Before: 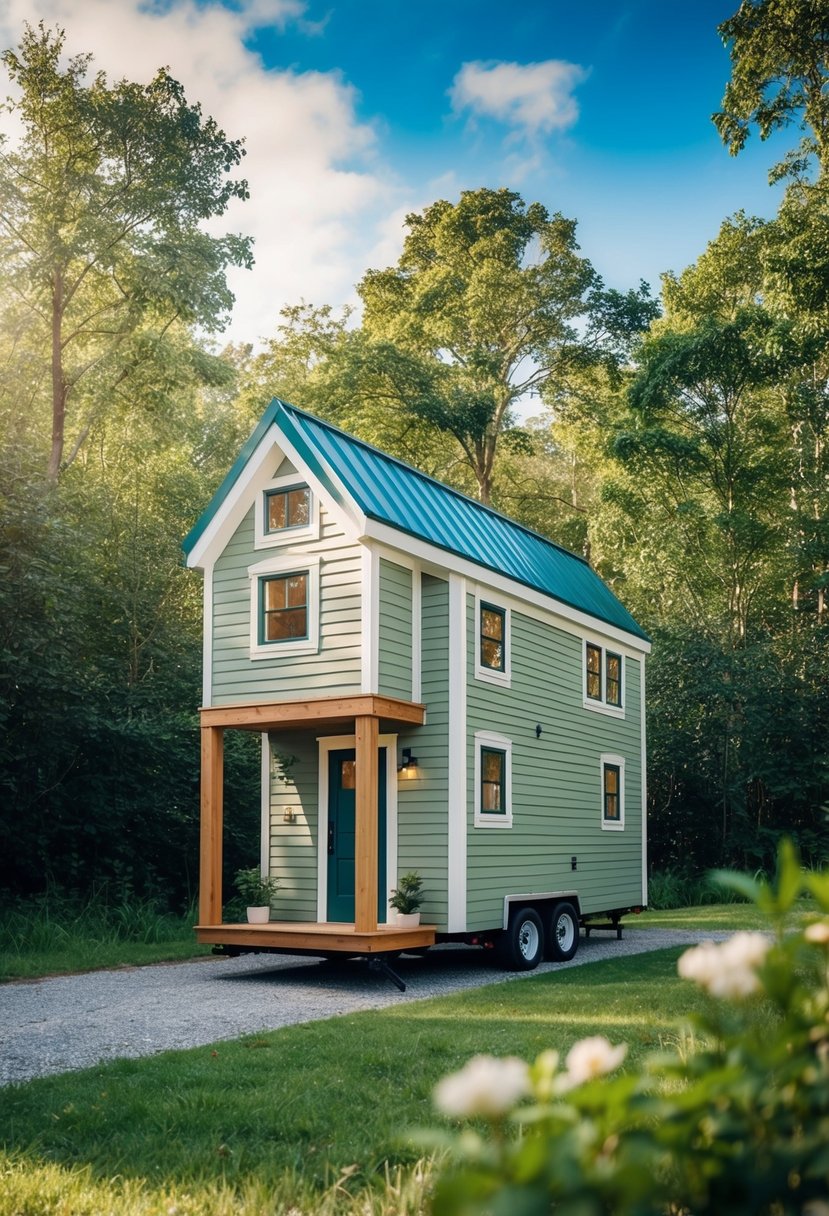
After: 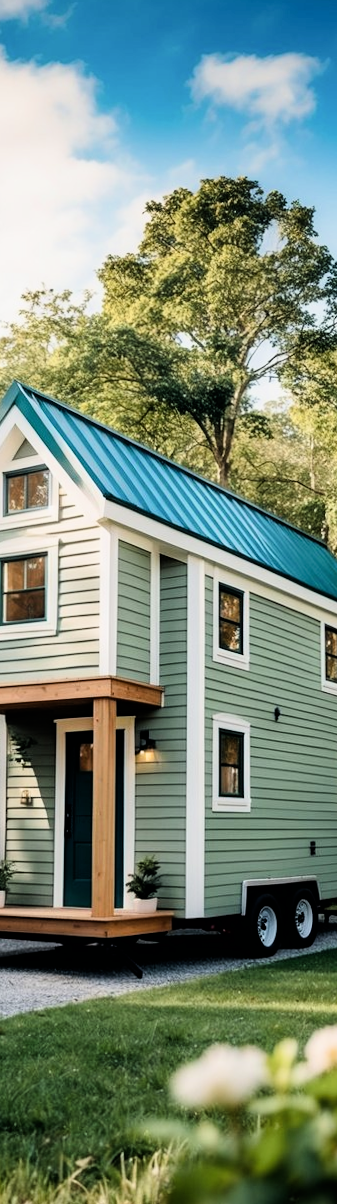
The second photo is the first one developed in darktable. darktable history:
crop: left 31.229%, right 27.105%
rotate and perspective: rotation 0.226°, lens shift (vertical) -0.042, crop left 0.023, crop right 0.982, crop top 0.006, crop bottom 0.994
filmic rgb: black relative exposure -5.42 EV, white relative exposure 2.85 EV, dynamic range scaling -37.73%, hardness 4, contrast 1.605, highlights saturation mix -0.93%
